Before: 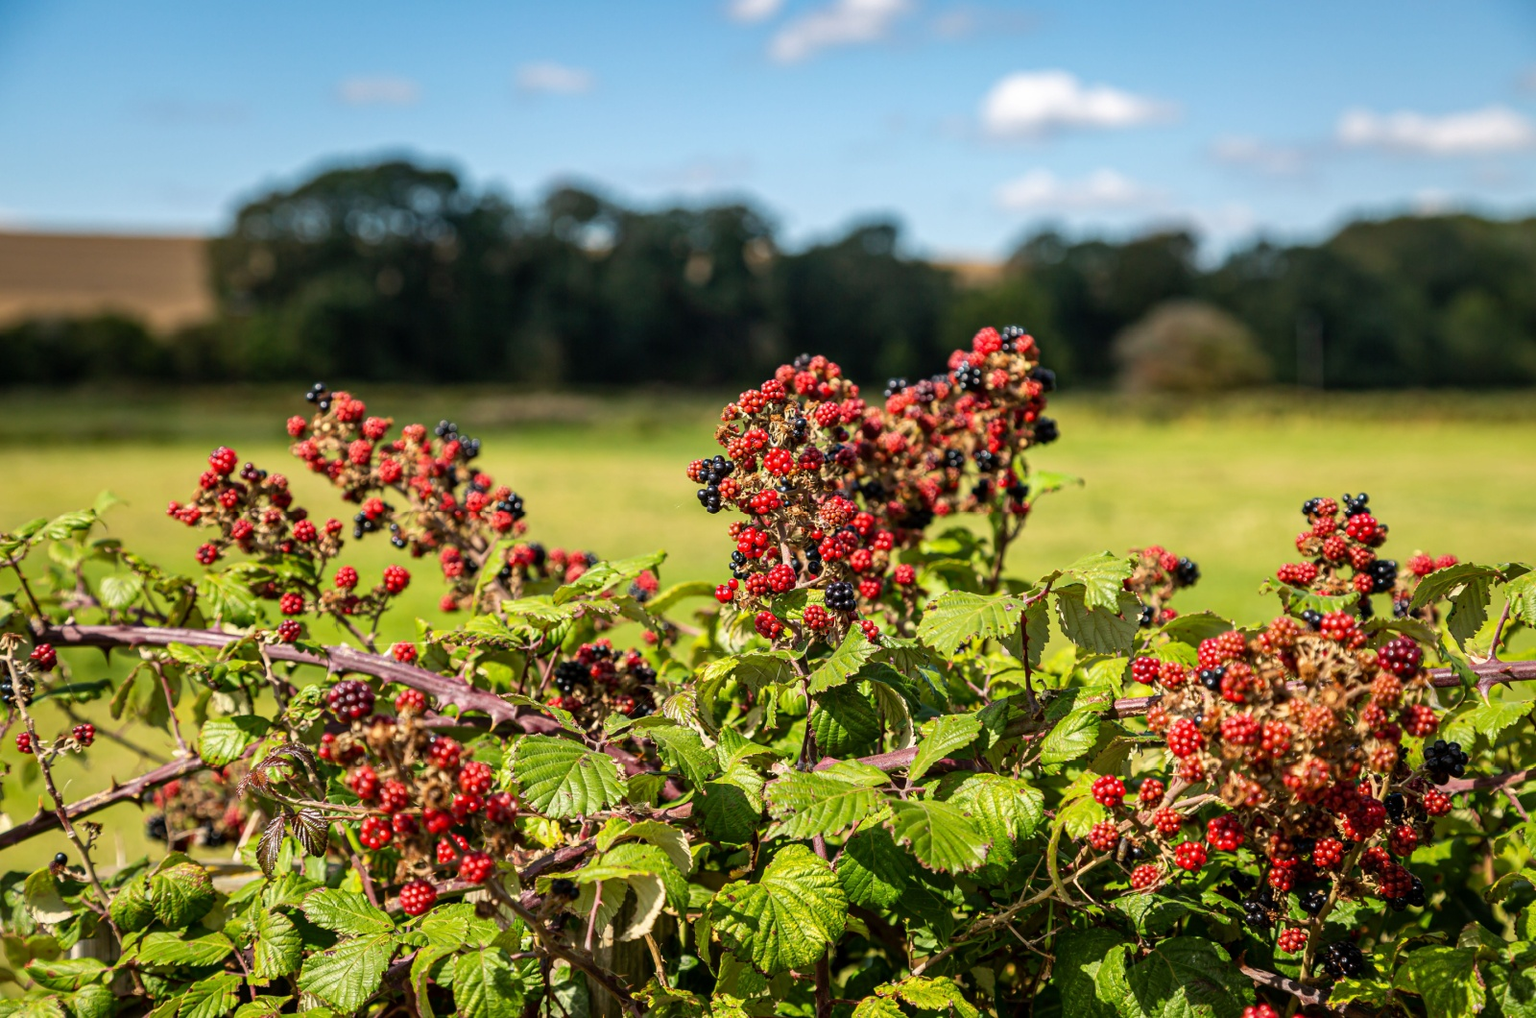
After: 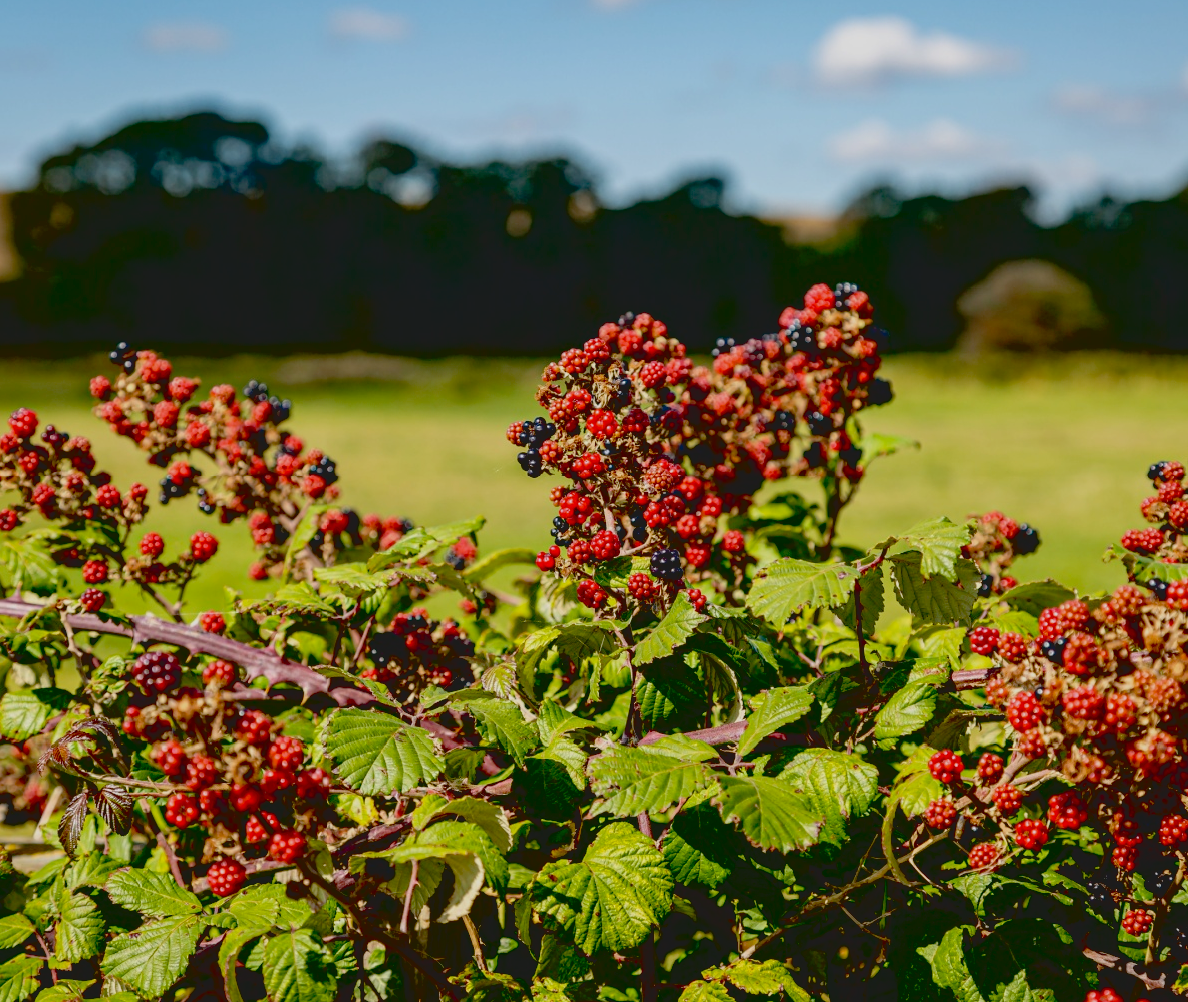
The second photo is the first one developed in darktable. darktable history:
contrast brightness saturation: contrast -0.165, brightness 0.04, saturation -0.127
exposure: black level correction 0.045, exposure -0.235 EV, compensate highlight preservation false
crop and rotate: left 13.129%, top 5.386%, right 12.563%
